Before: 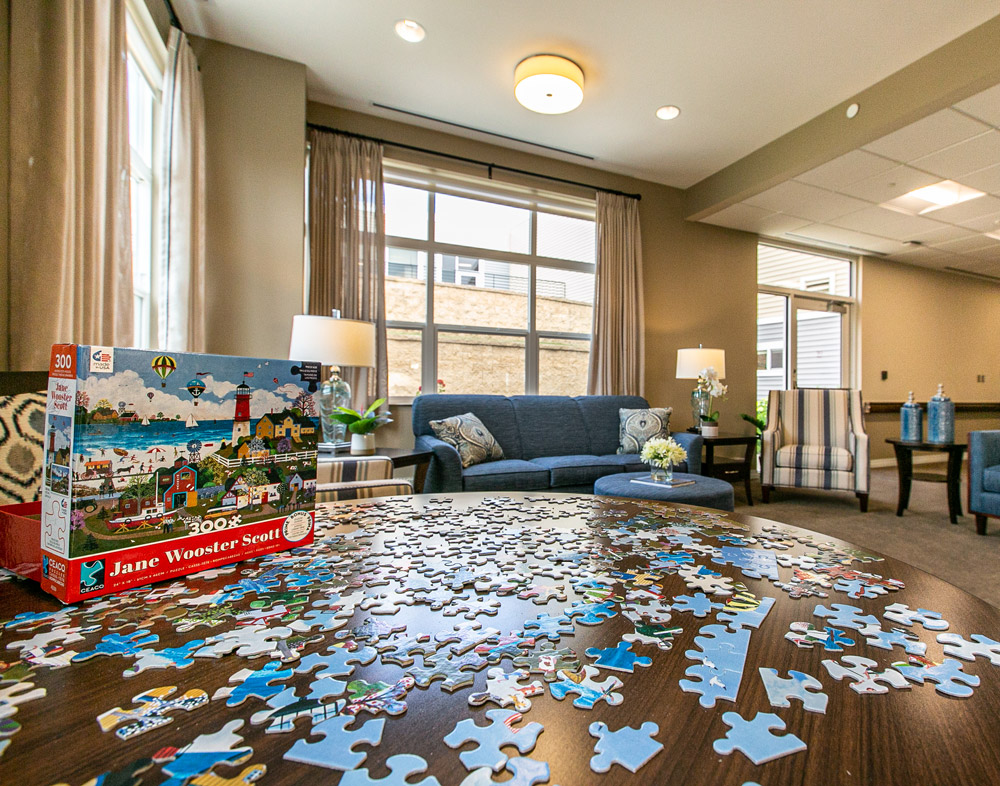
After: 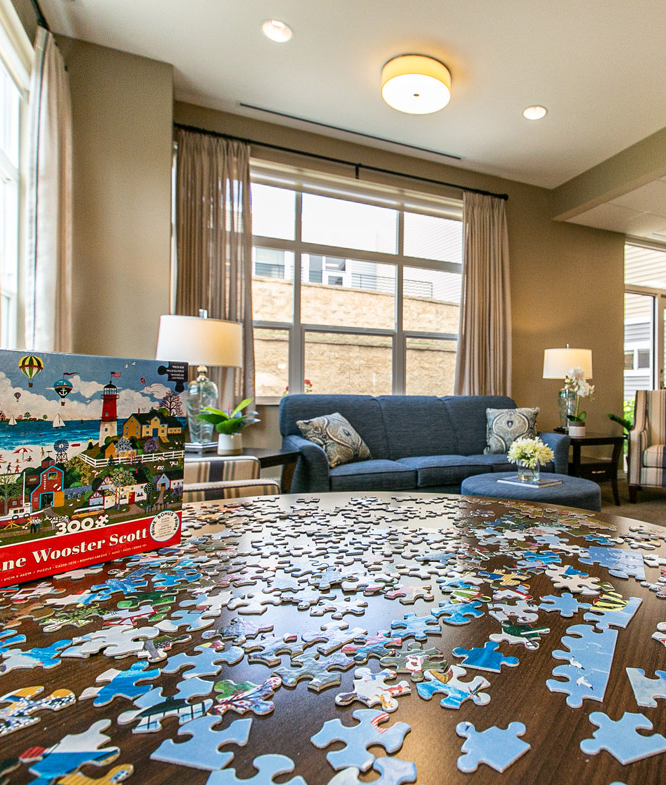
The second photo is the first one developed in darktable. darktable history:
crop and rotate: left 13.342%, right 19.991%
rotate and perspective: automatic cropping off
